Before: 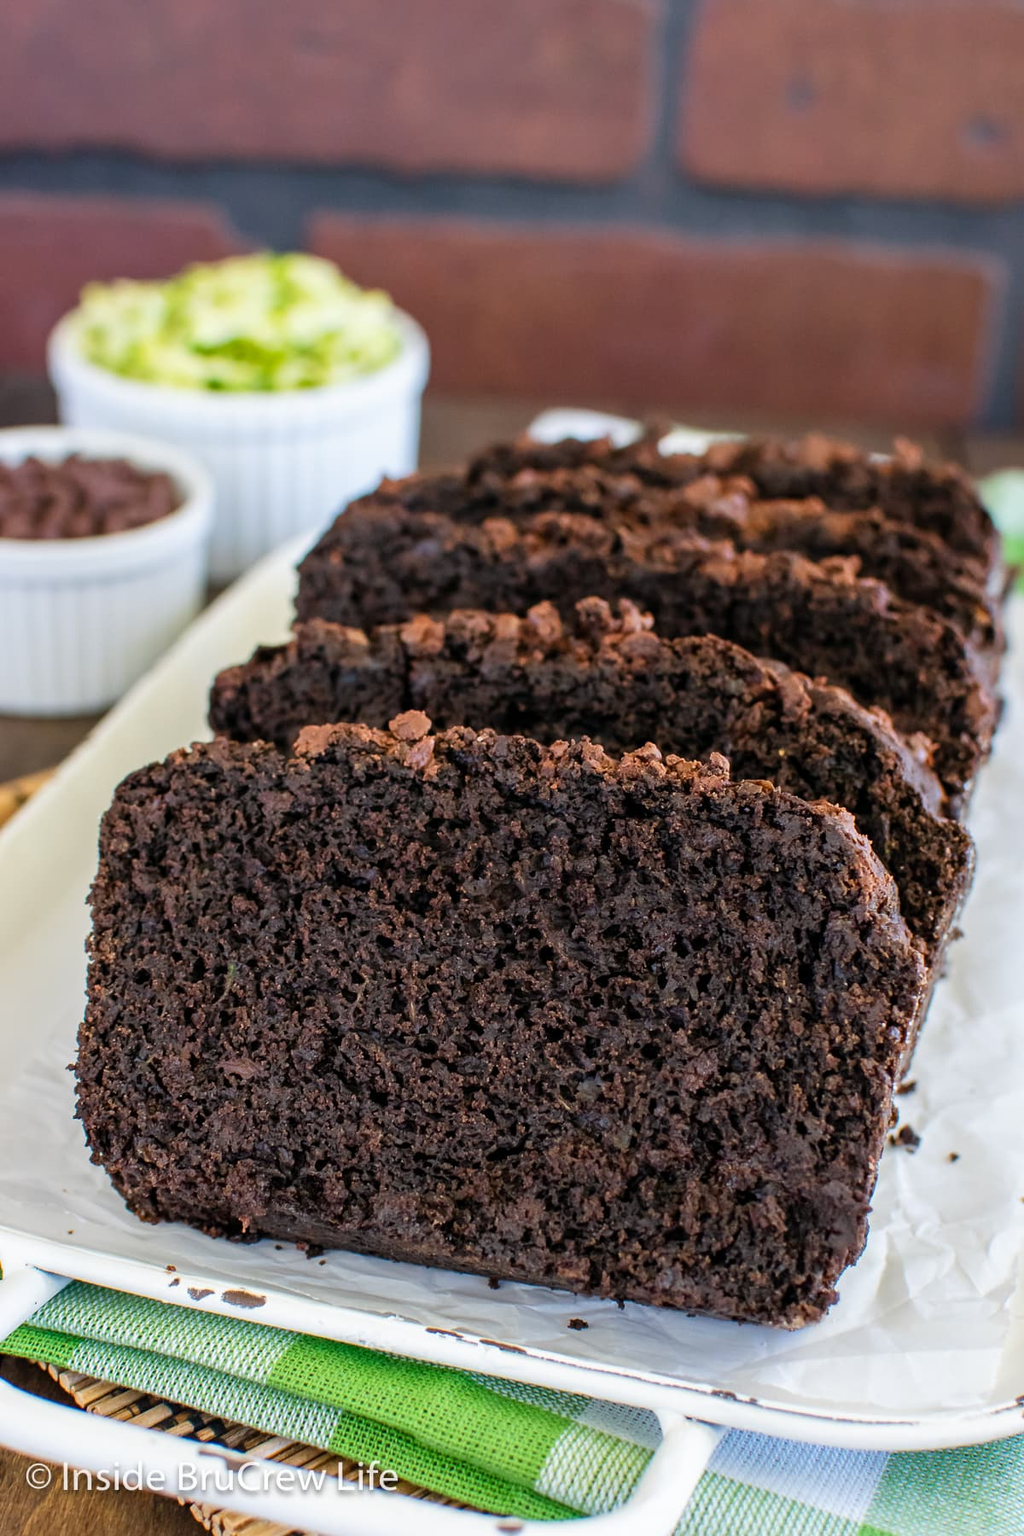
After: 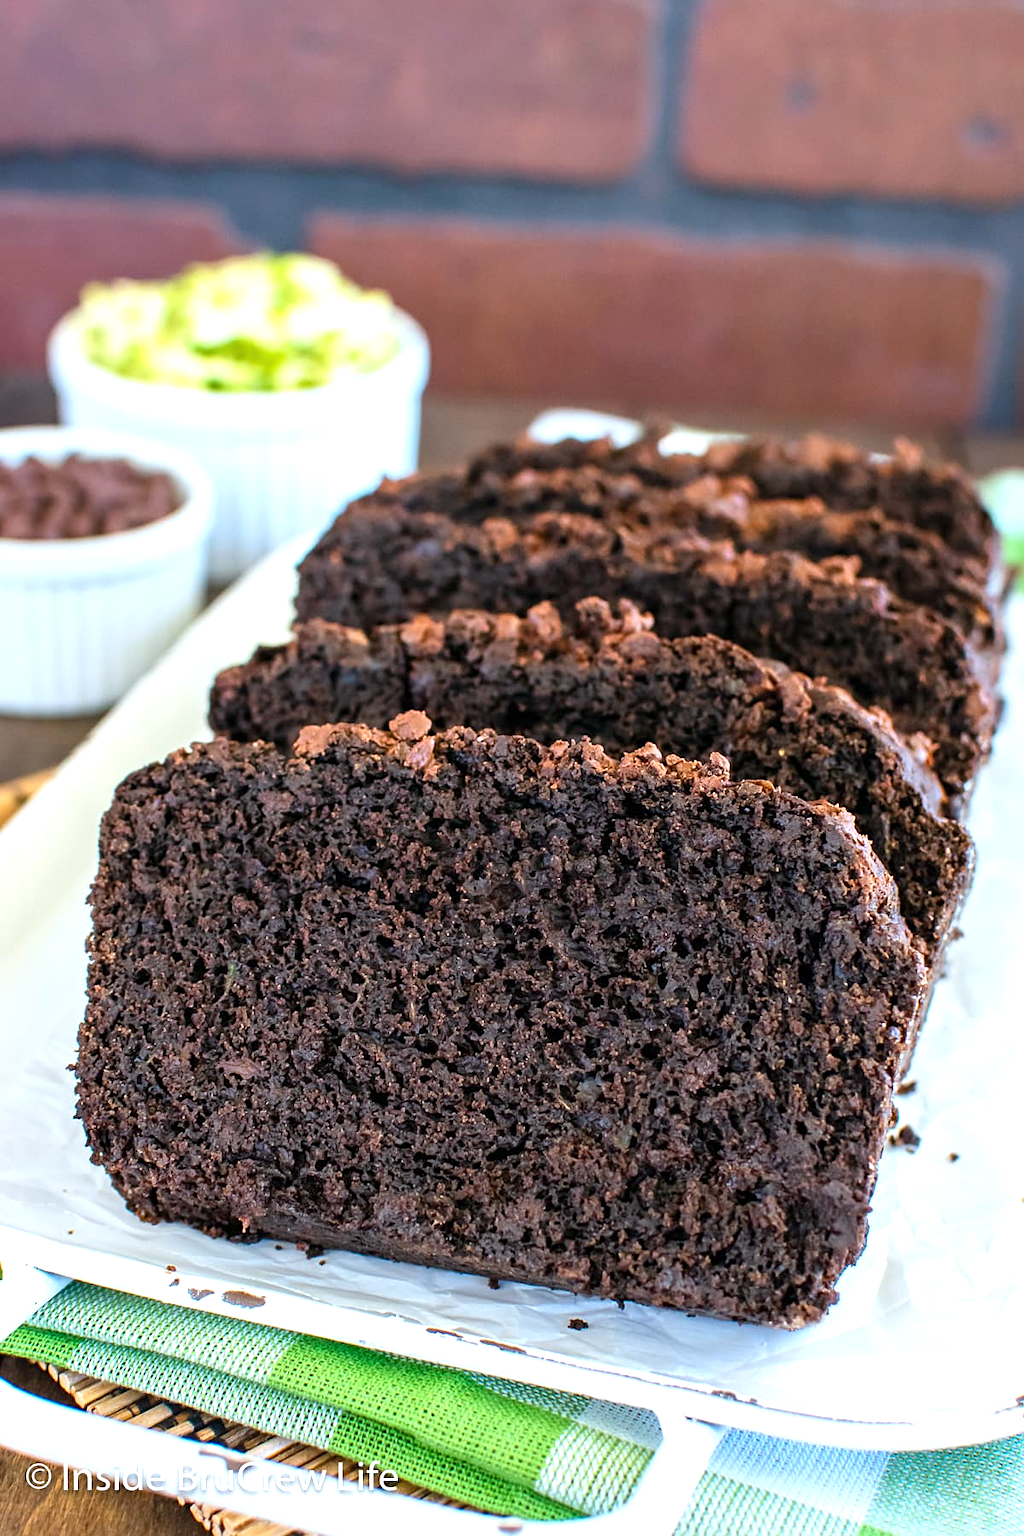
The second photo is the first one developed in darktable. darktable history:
exposure: exposure 0.608 EV, compensate exposure bias true, compensate highlight preservation false
sharpen: amount 0.201
color calibration: output R [1.063, -0.012, -0.003, 0], output G [0, 1.022, 0.021, 0], output B [-0.079, 0.047, 1, 0], x 0.37, y 0.382, temperature 4304.43 K
